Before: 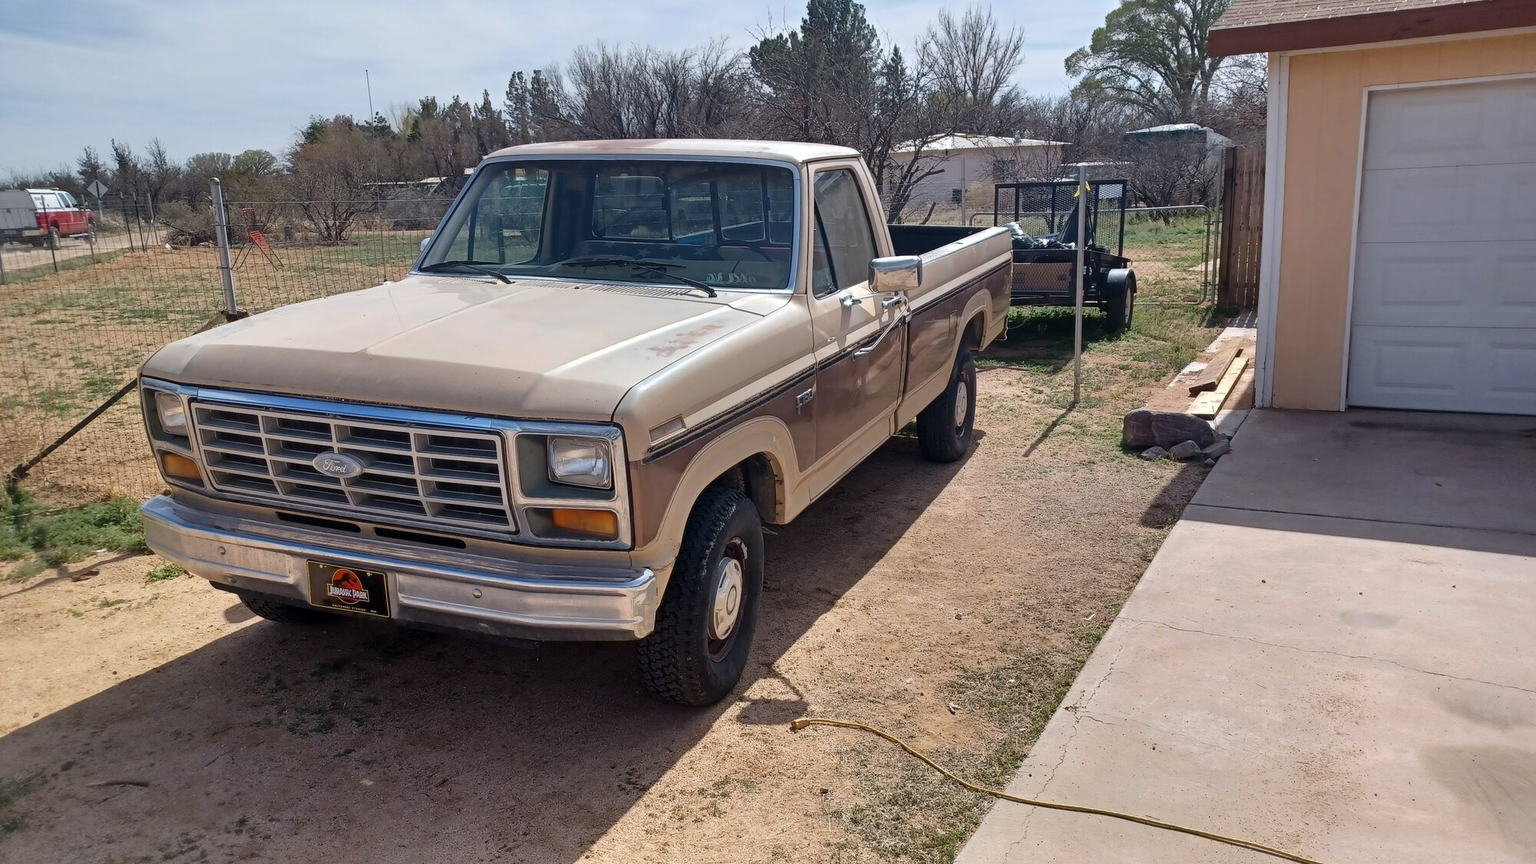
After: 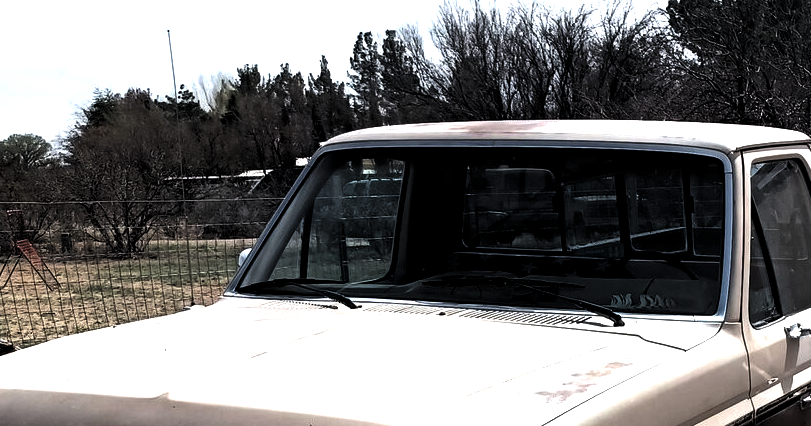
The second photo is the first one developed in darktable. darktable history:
crop: left 15.452%, top 5.459%, right 43.956%, bottom 56.62%
exposure: black level correction 0.001, exposure 0.955 EV, compensate exposure bias true, compensate highlight preservation false
levels: mode automatic, black 8.58%, gray 59.42%, levels [0, 0.445, 1]
